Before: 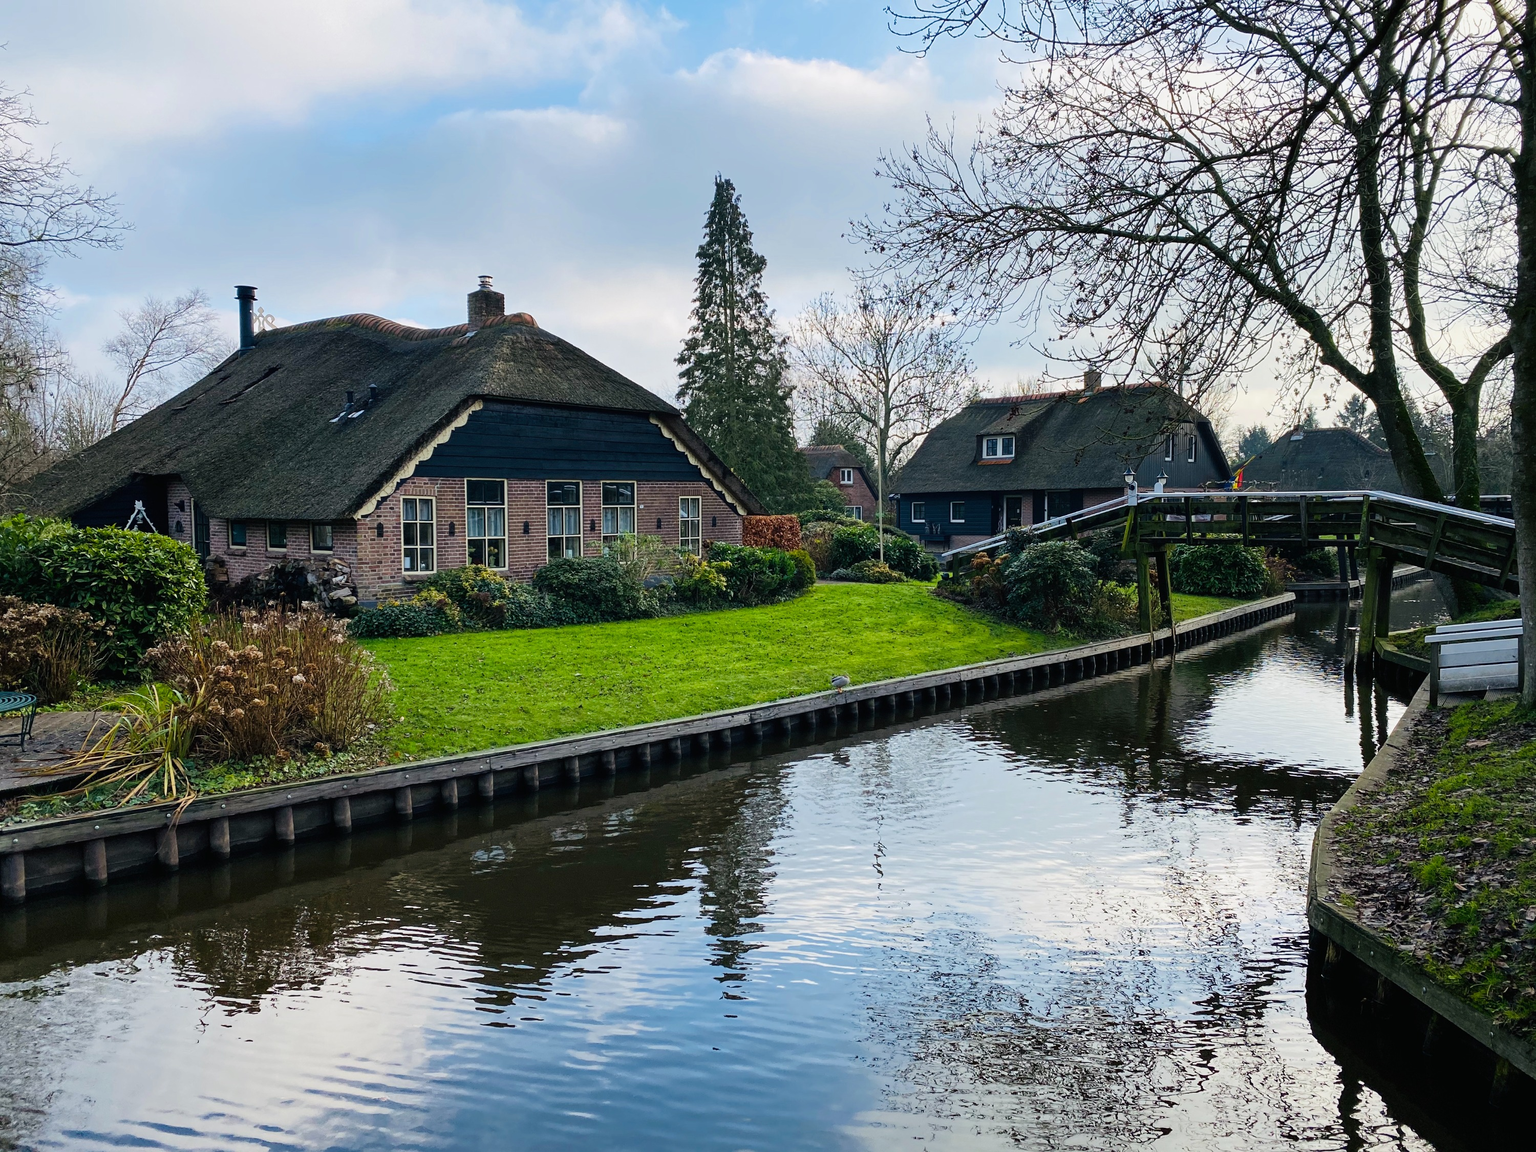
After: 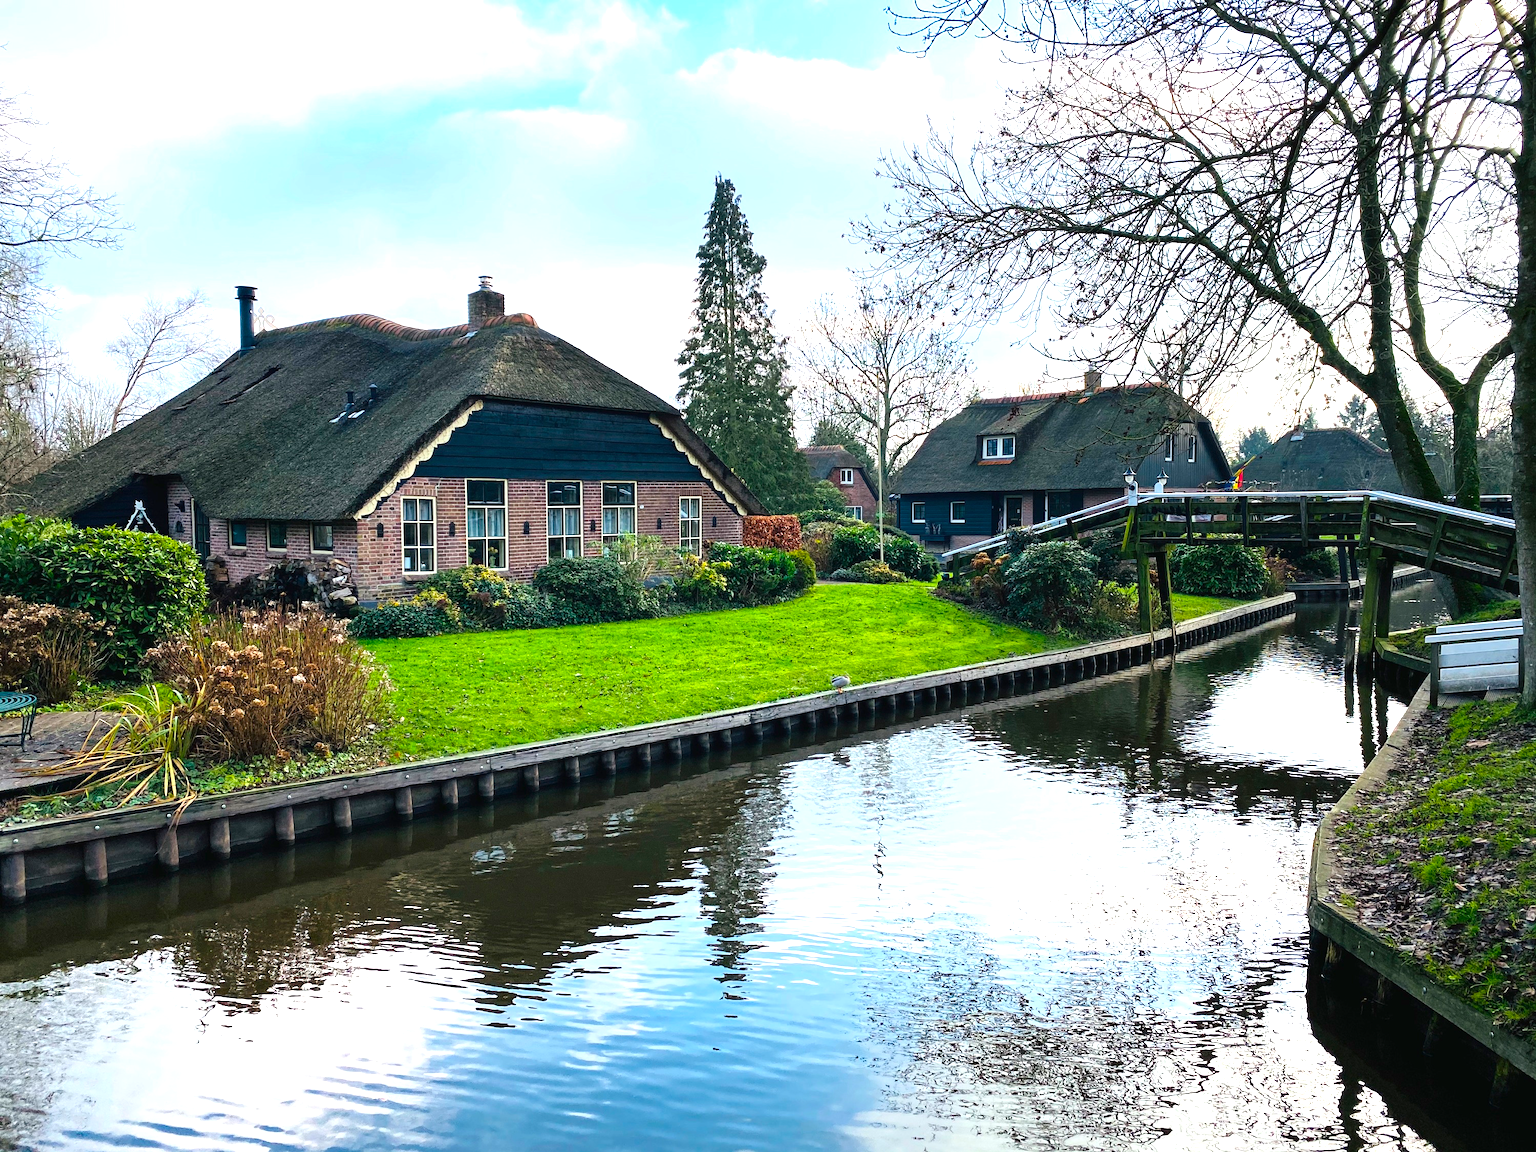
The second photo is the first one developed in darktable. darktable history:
exposure: exposure 0.927 EV, compensate exposure bias true, compensate highlight preservation false
